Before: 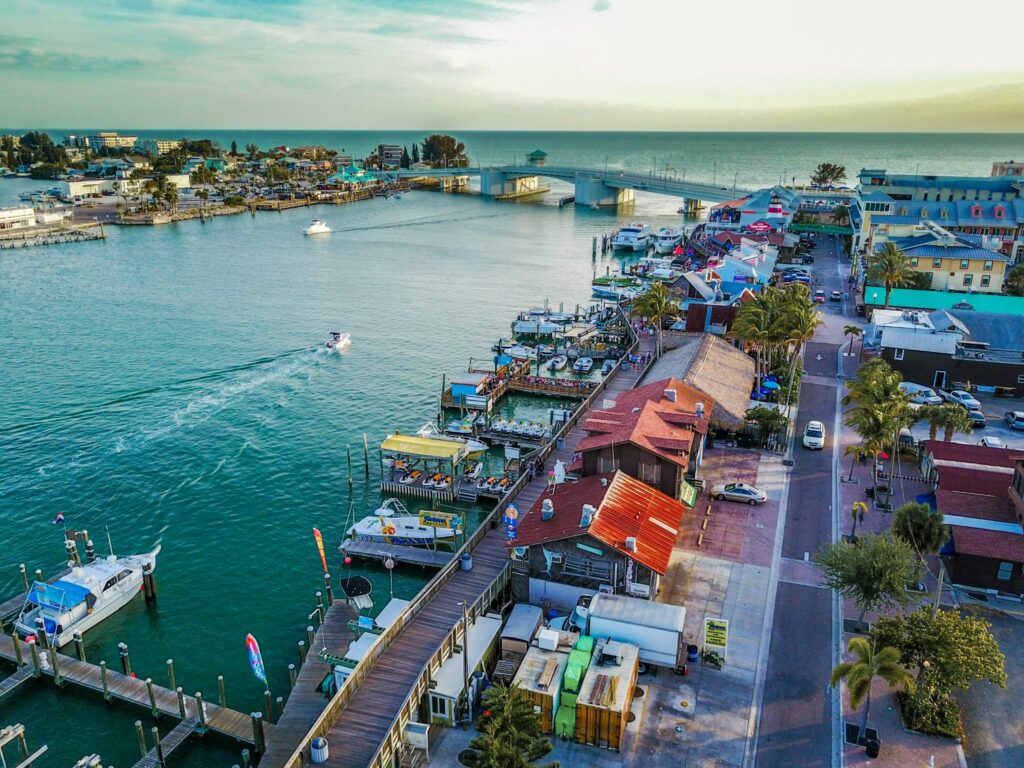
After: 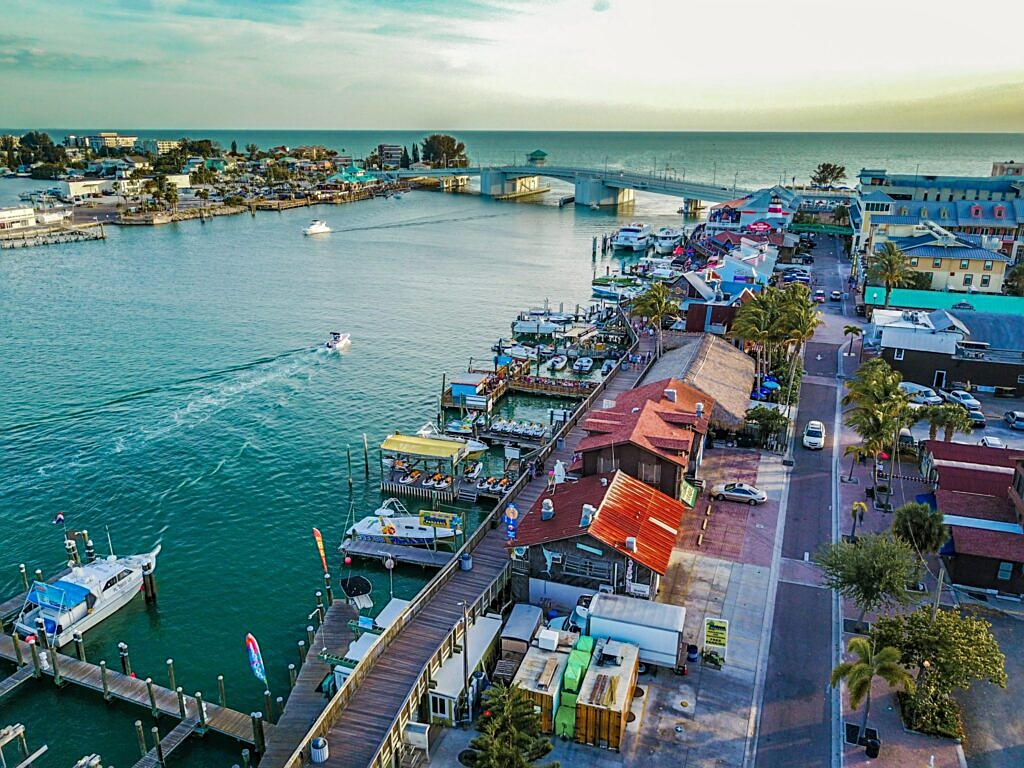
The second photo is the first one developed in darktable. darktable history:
sharpen: on, module defaults
local contrast: mode bilateral grid, contrast 100, coarseness 100, detail 94%, midtone range 0.2
